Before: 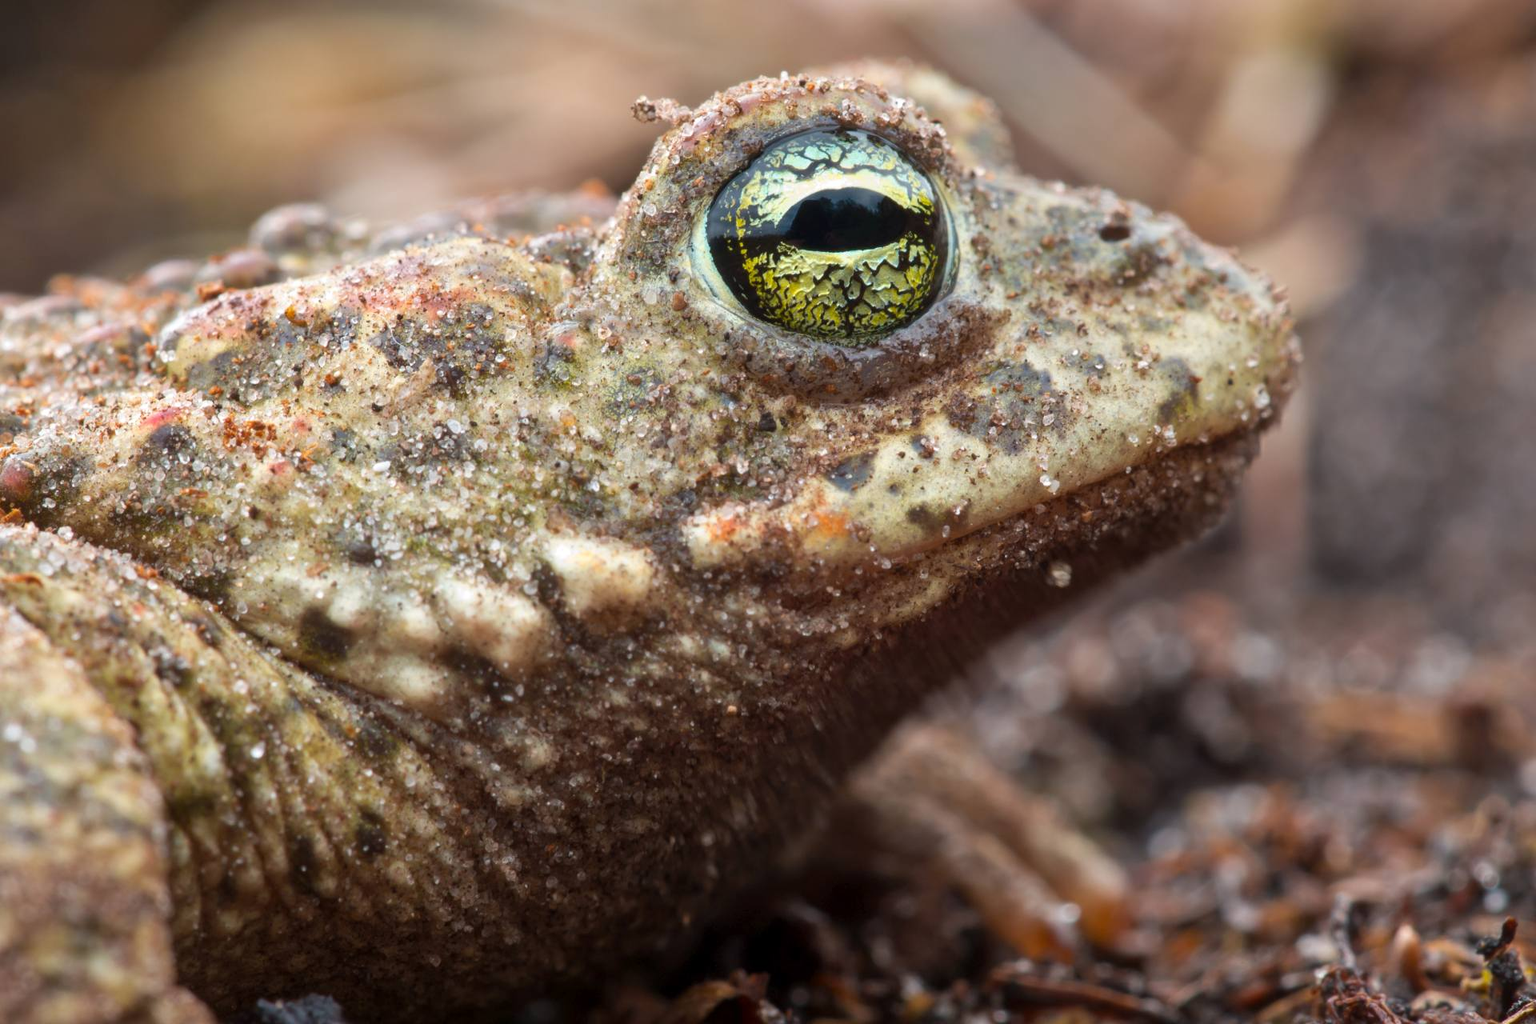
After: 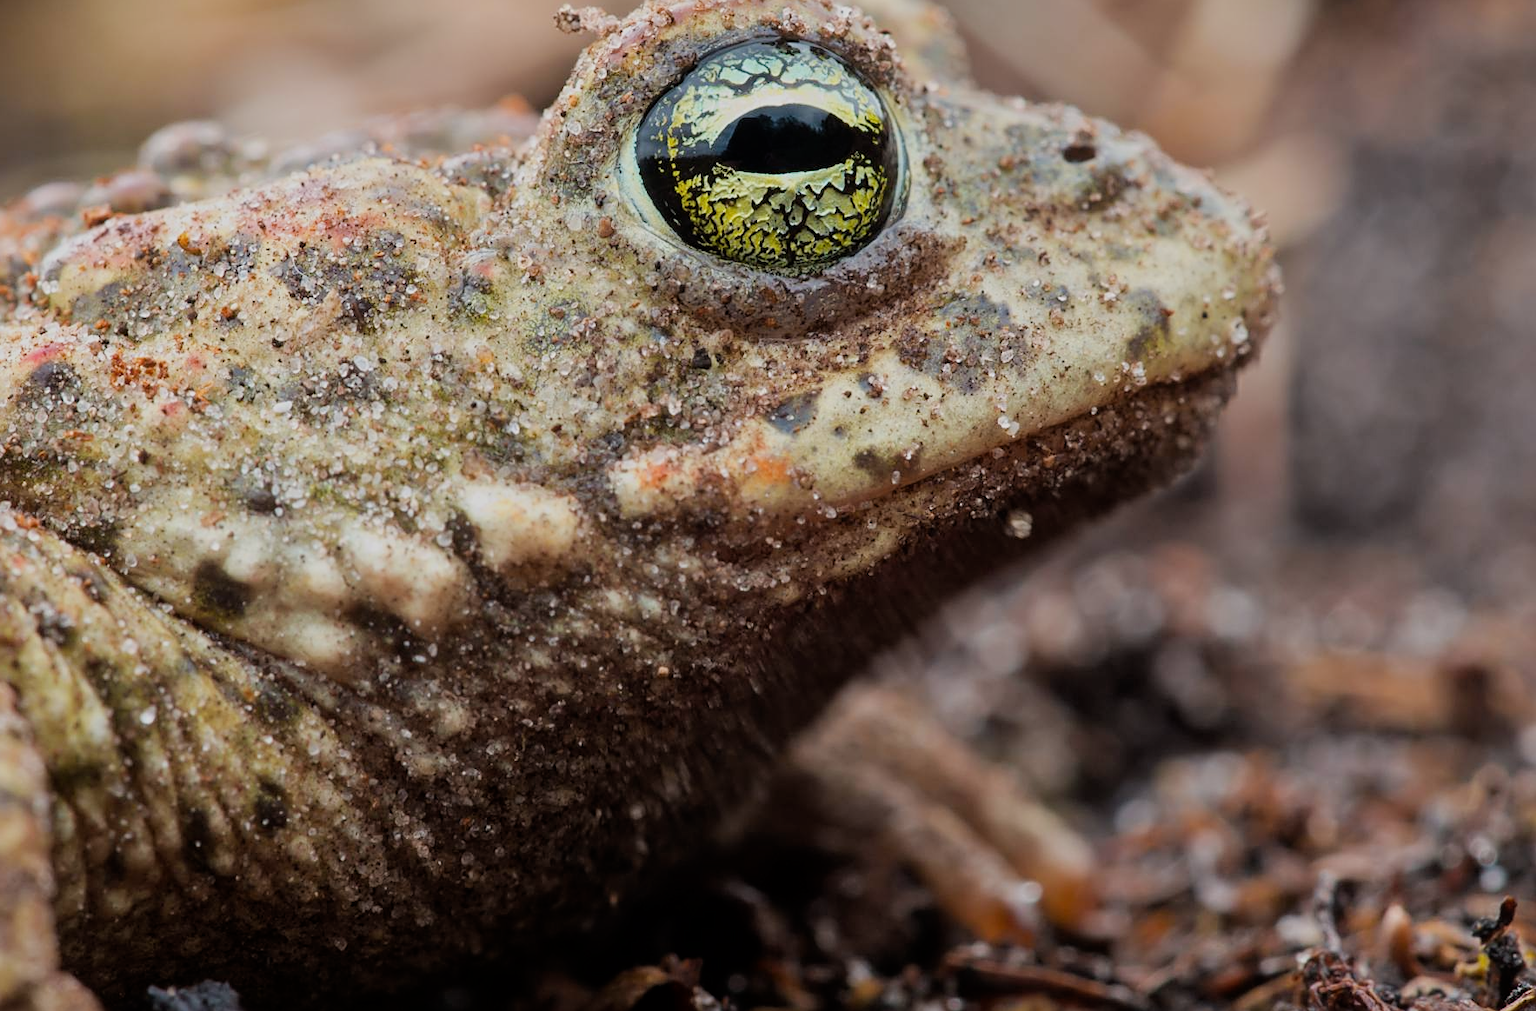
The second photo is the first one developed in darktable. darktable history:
sharpen: on, module defaults
crop and rotate: left 7.936%, top 8.989%
filmic rgb: black relative exposure -7.65 EV, white relative exposure 4.56 EV, hardness 3.61, iterations of high-quality reconstruction 0
